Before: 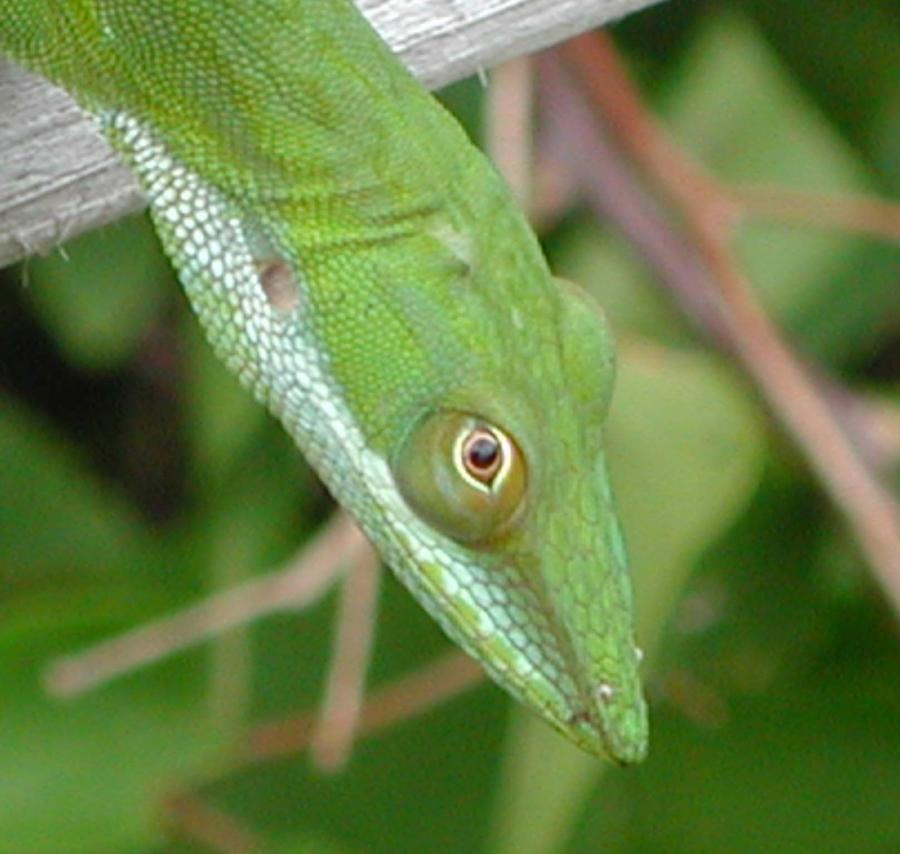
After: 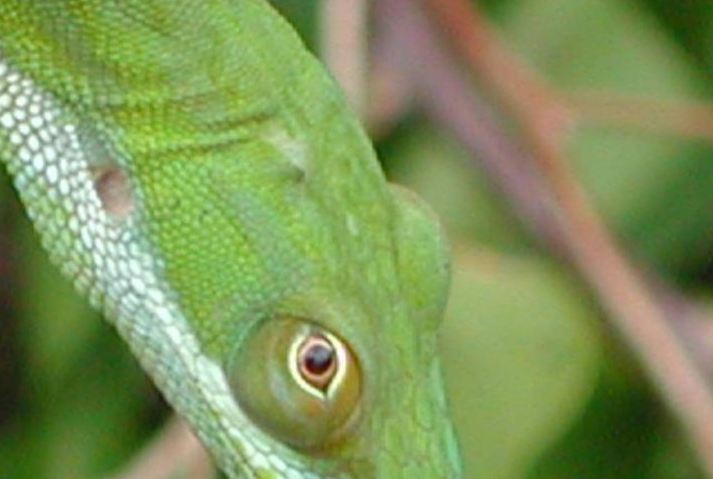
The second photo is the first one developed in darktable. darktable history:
crop: left 18.425%, top 11.107%, right 2.277%, bottom 32.741%
